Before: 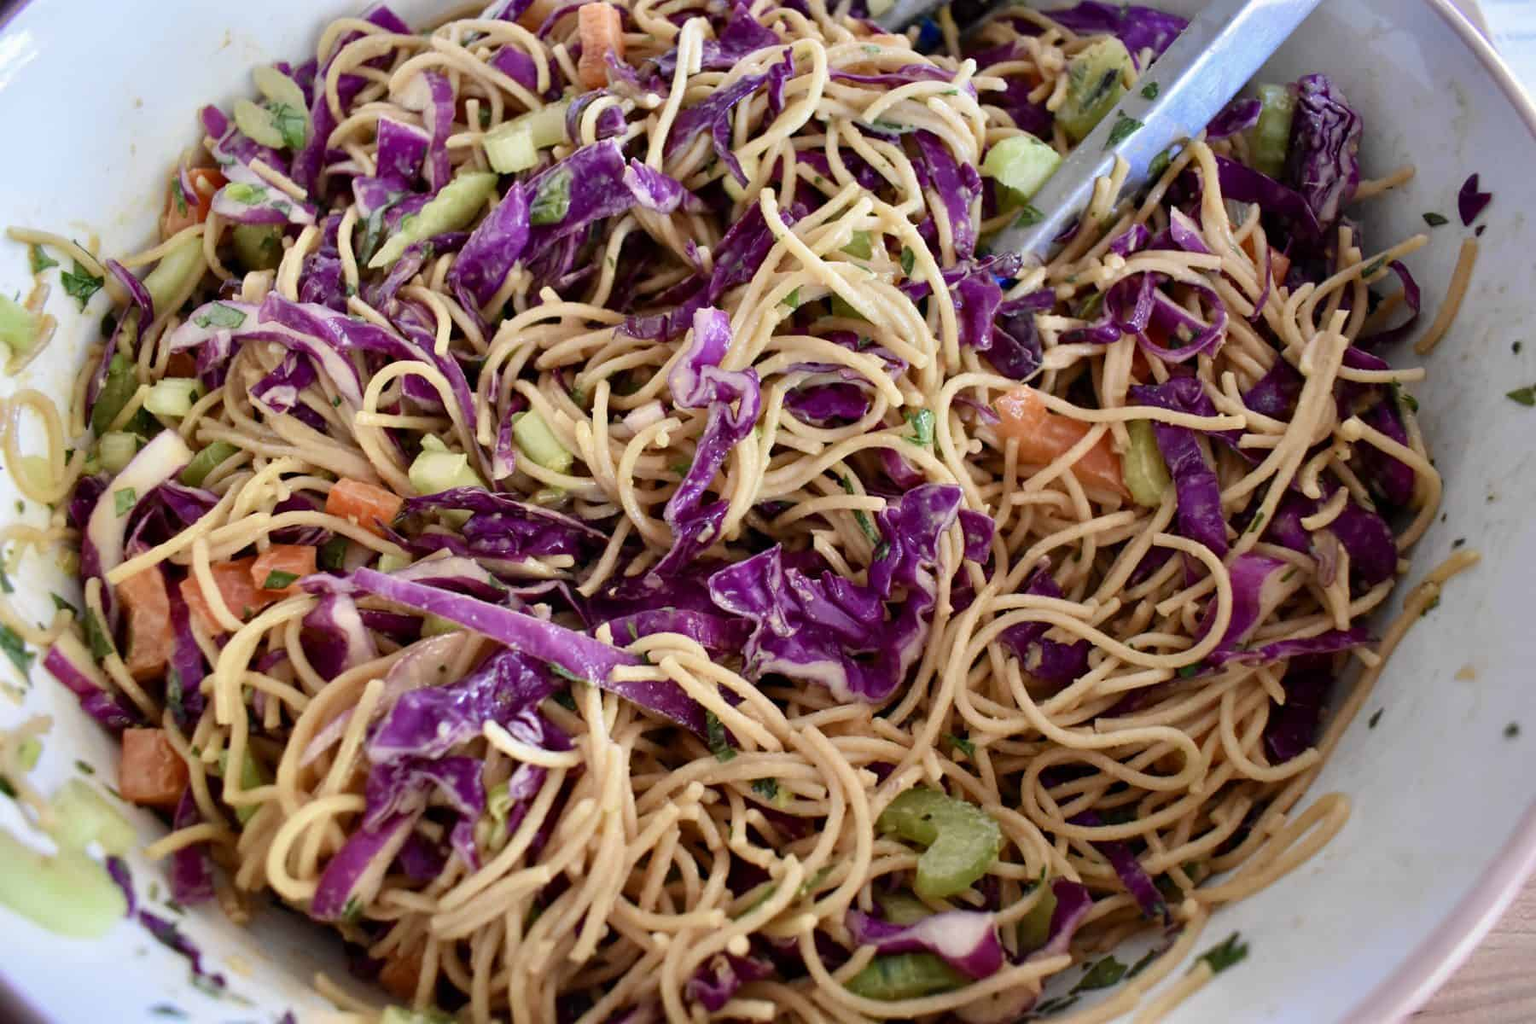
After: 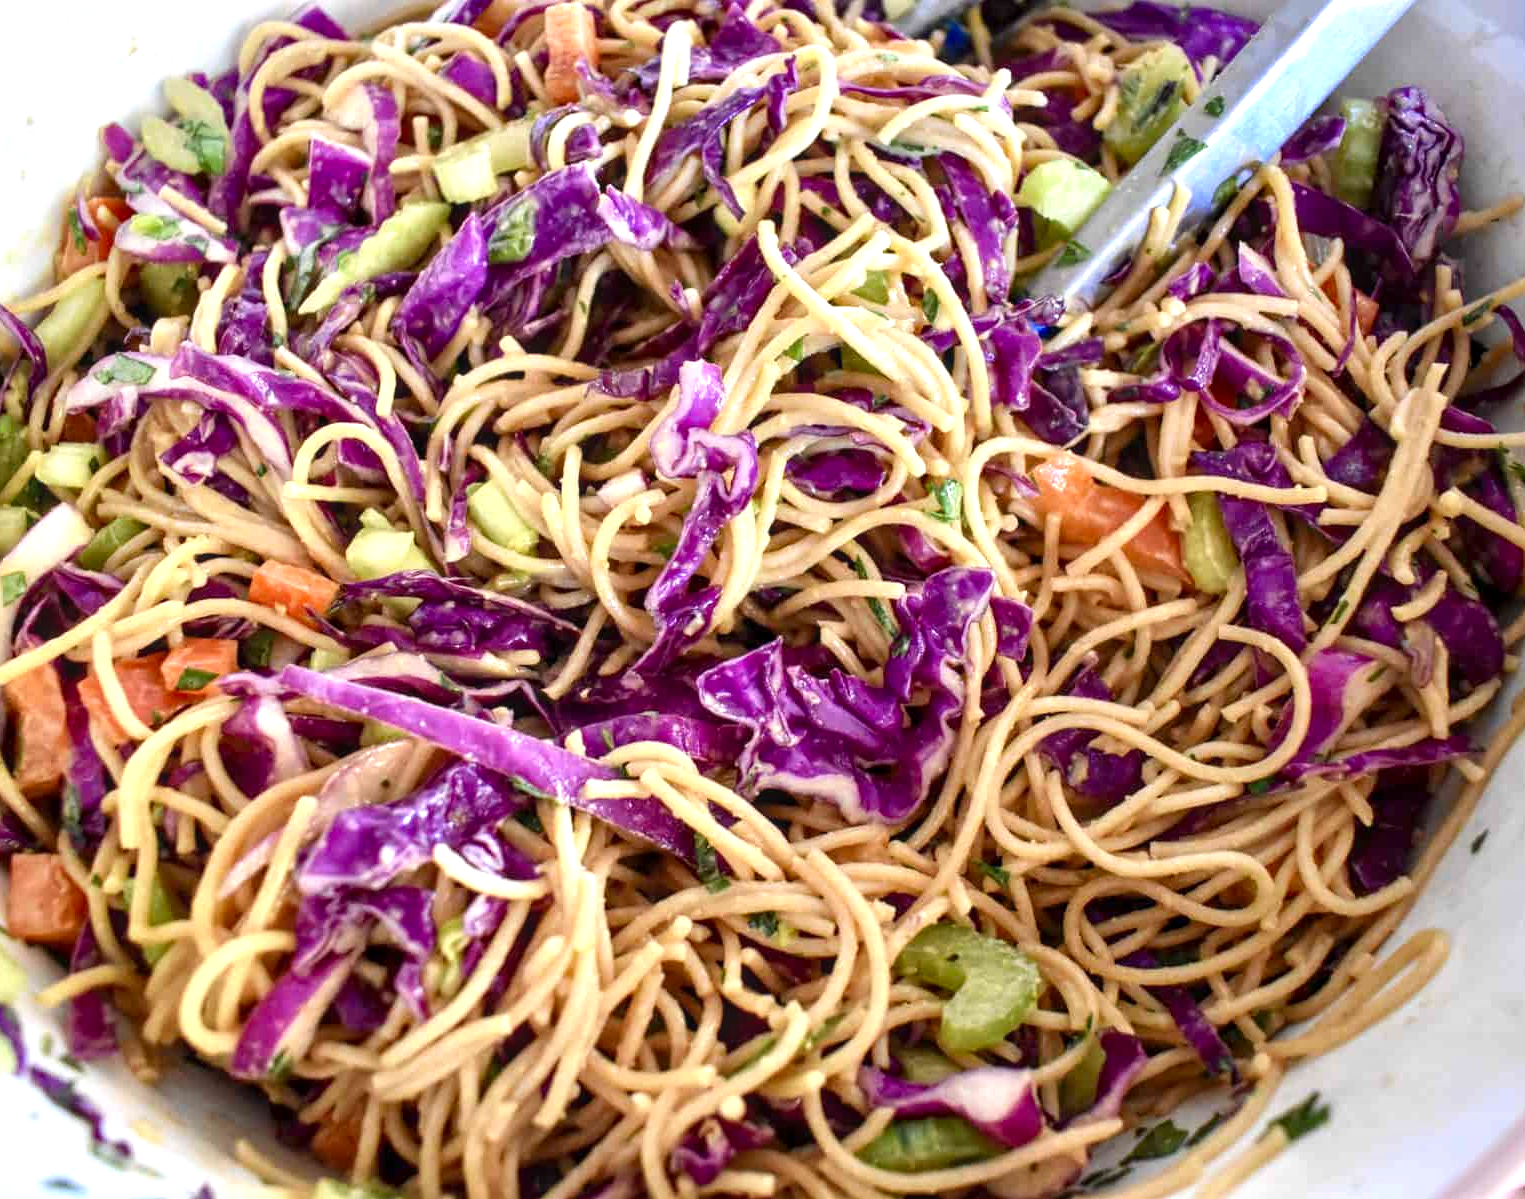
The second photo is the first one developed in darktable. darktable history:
local contrast: on, module defaults
crop: left 7.399%, right 7.845%
contrast brightness saturation: contrast 0.037, saturation 0.158
exposure: exposure 0.732 EV, compensate highlight preservation false
